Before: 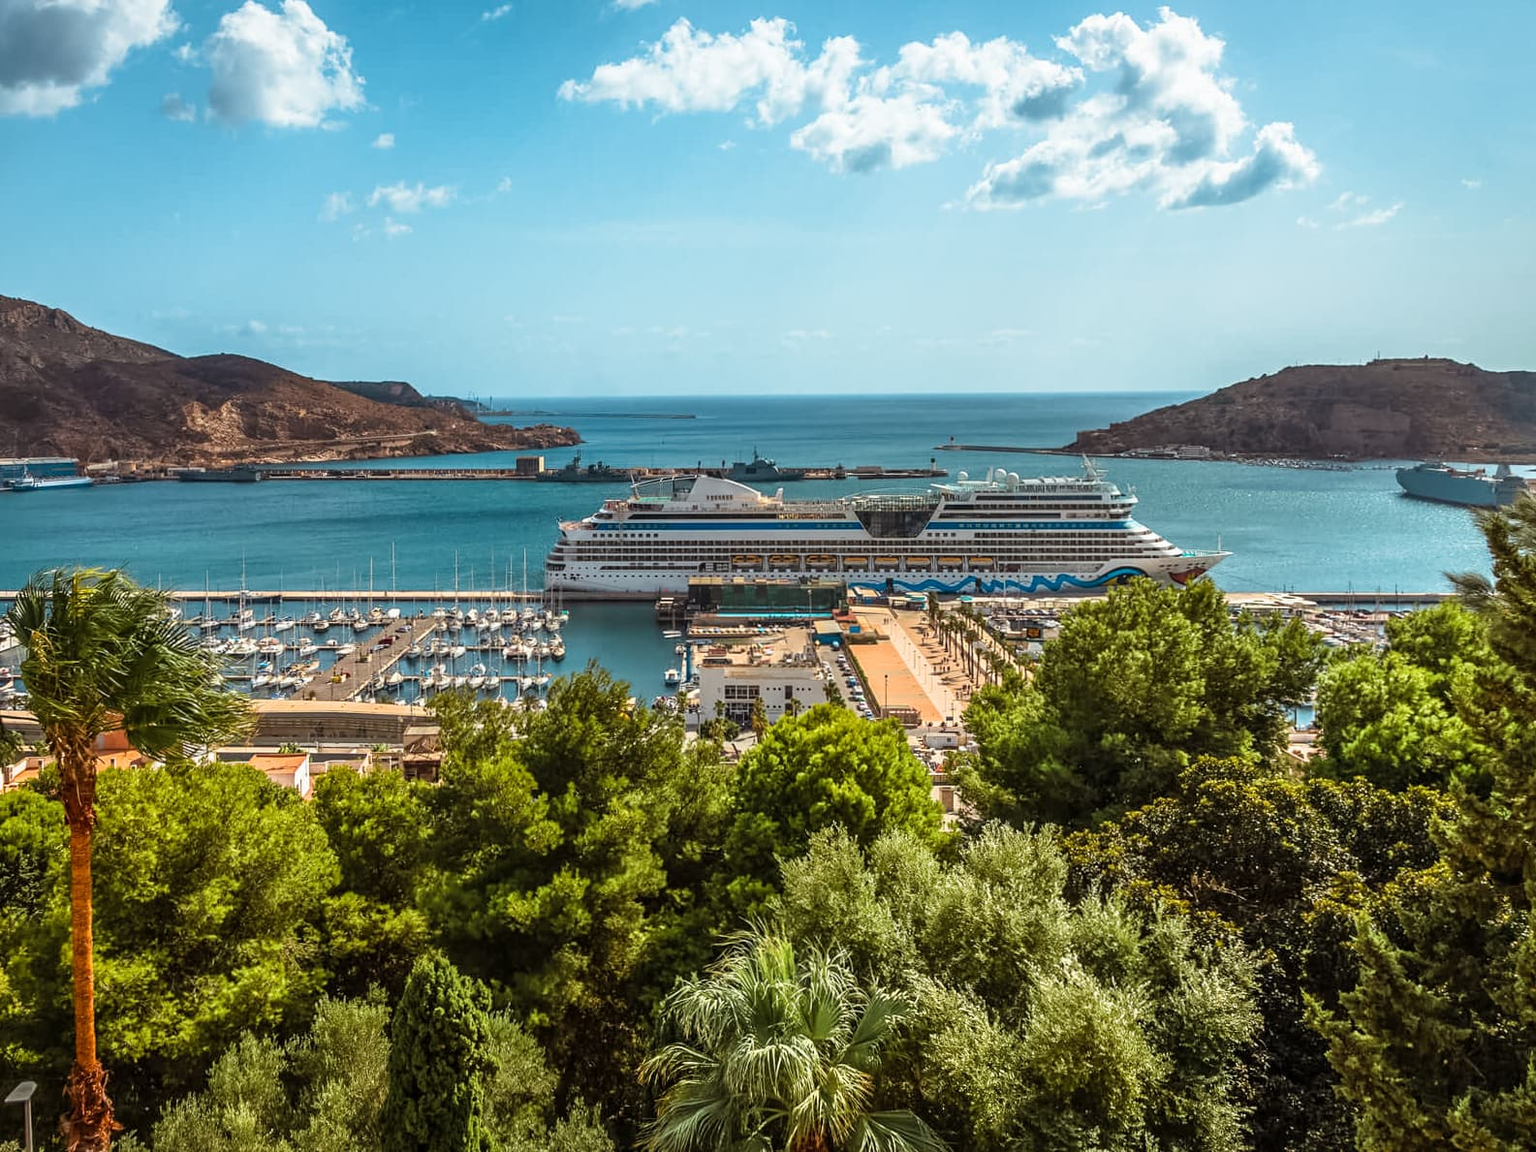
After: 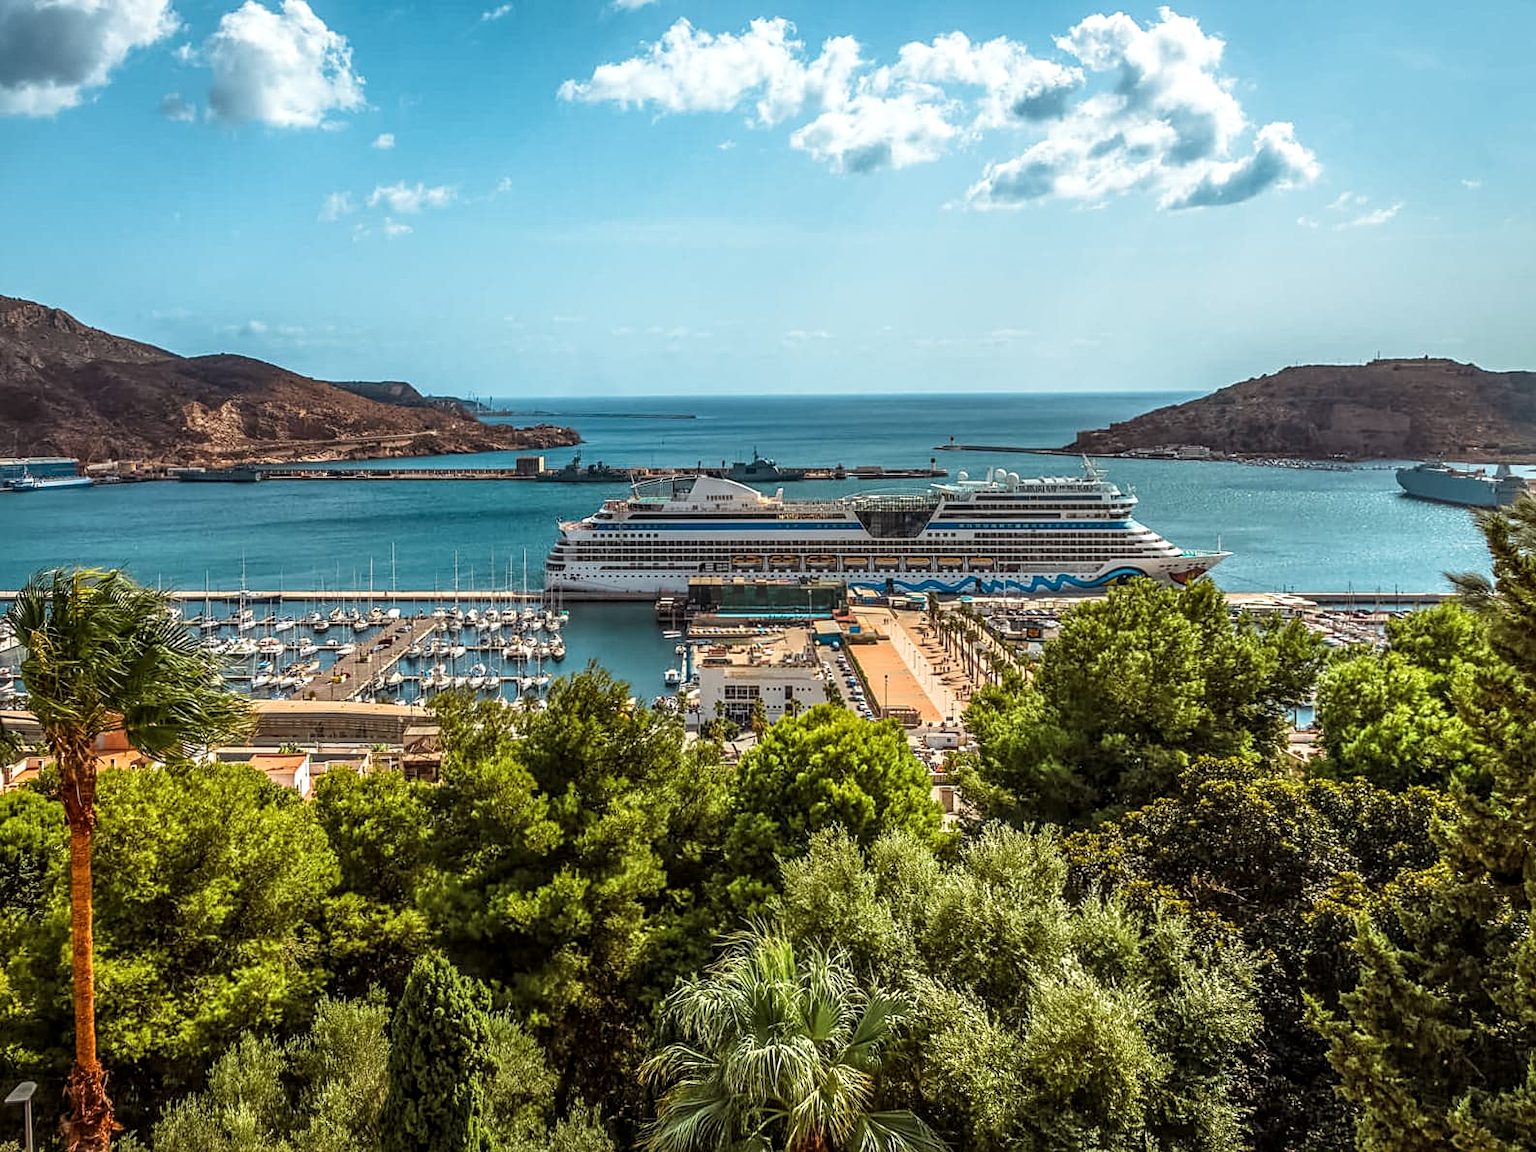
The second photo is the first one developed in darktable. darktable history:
sharpen: amount 0.216
local contrast: on, module defaults
